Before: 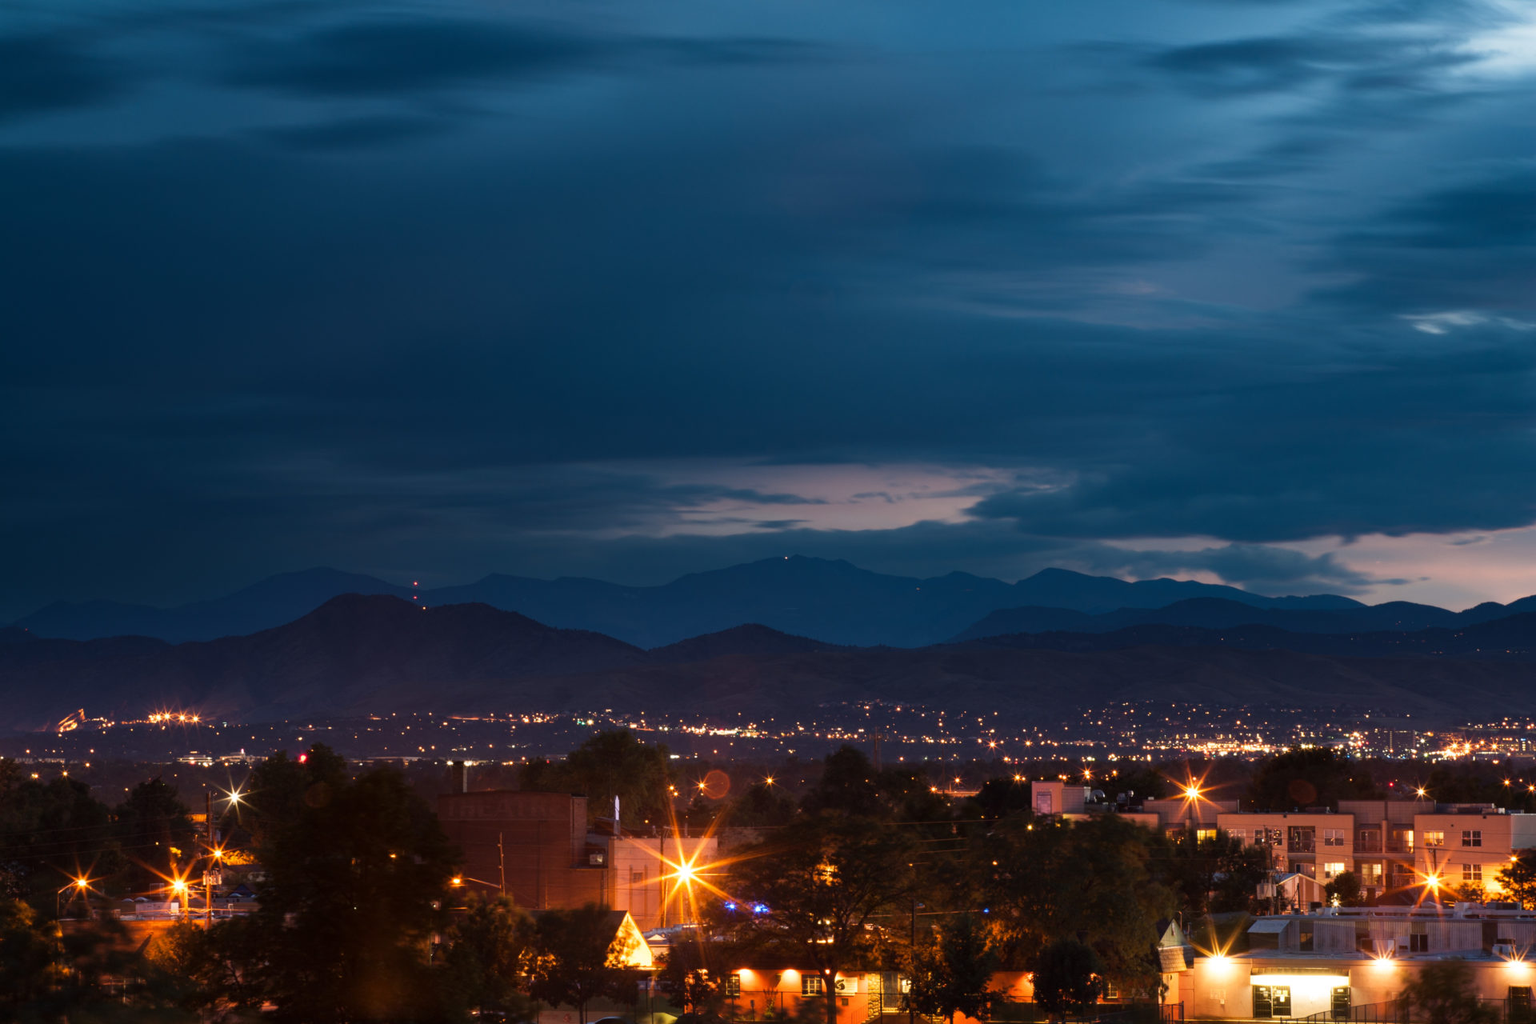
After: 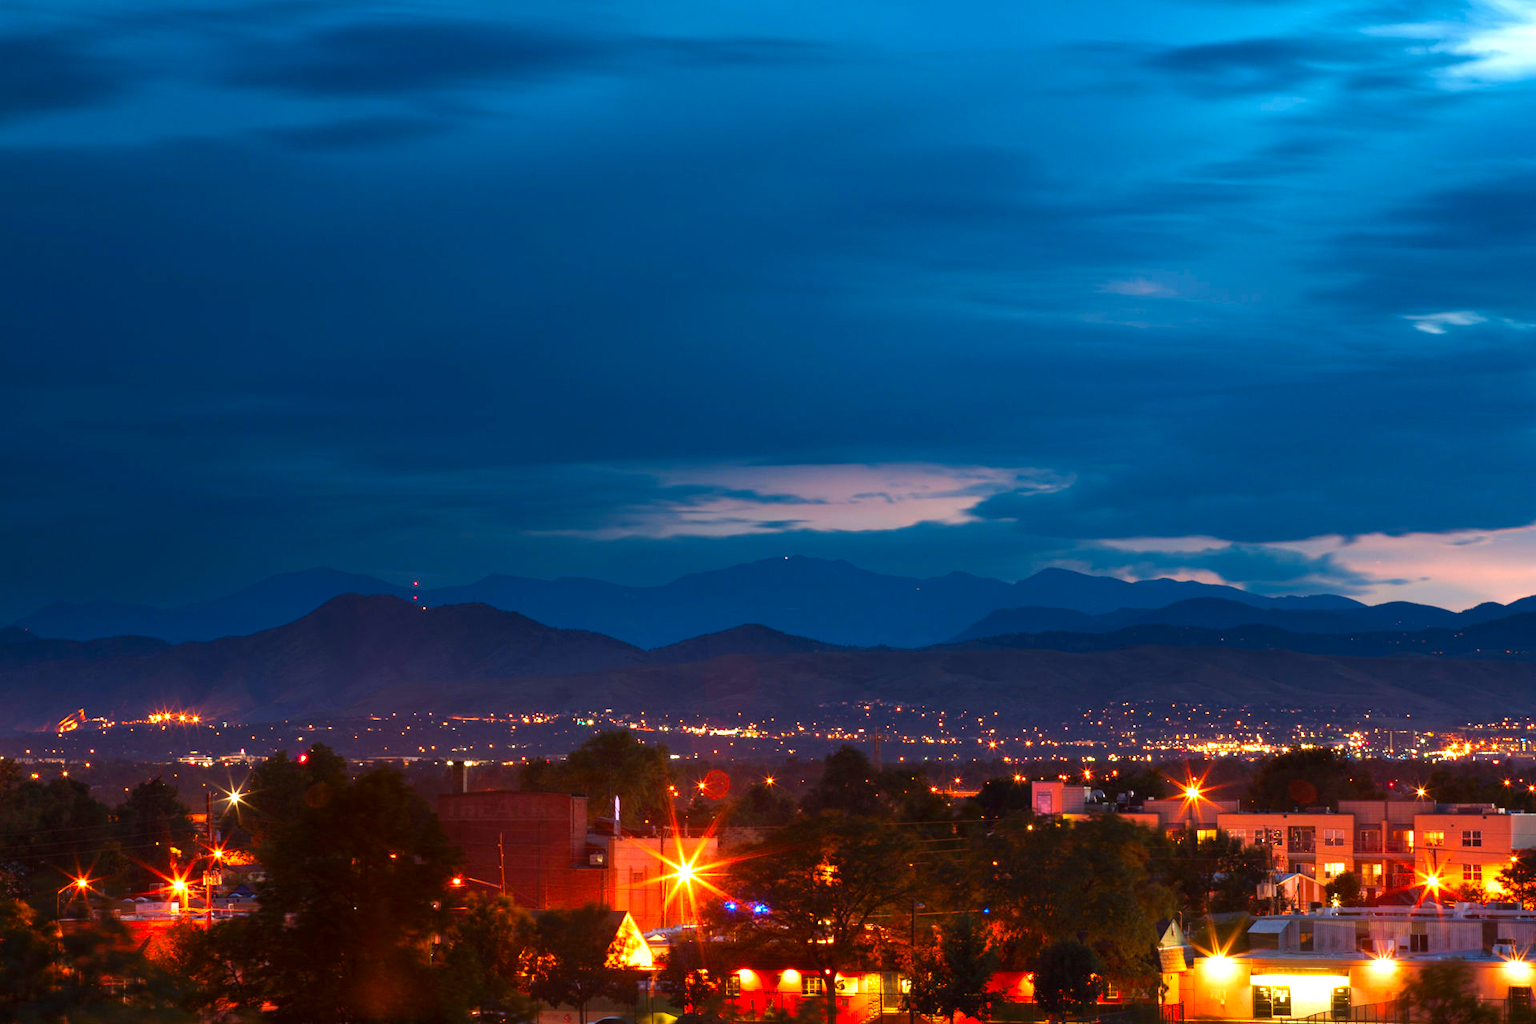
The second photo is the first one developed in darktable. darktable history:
exposure: exposure 0.6 EV, compensate highlight preservation false
contrast brightness saturation: saturation 0.5
